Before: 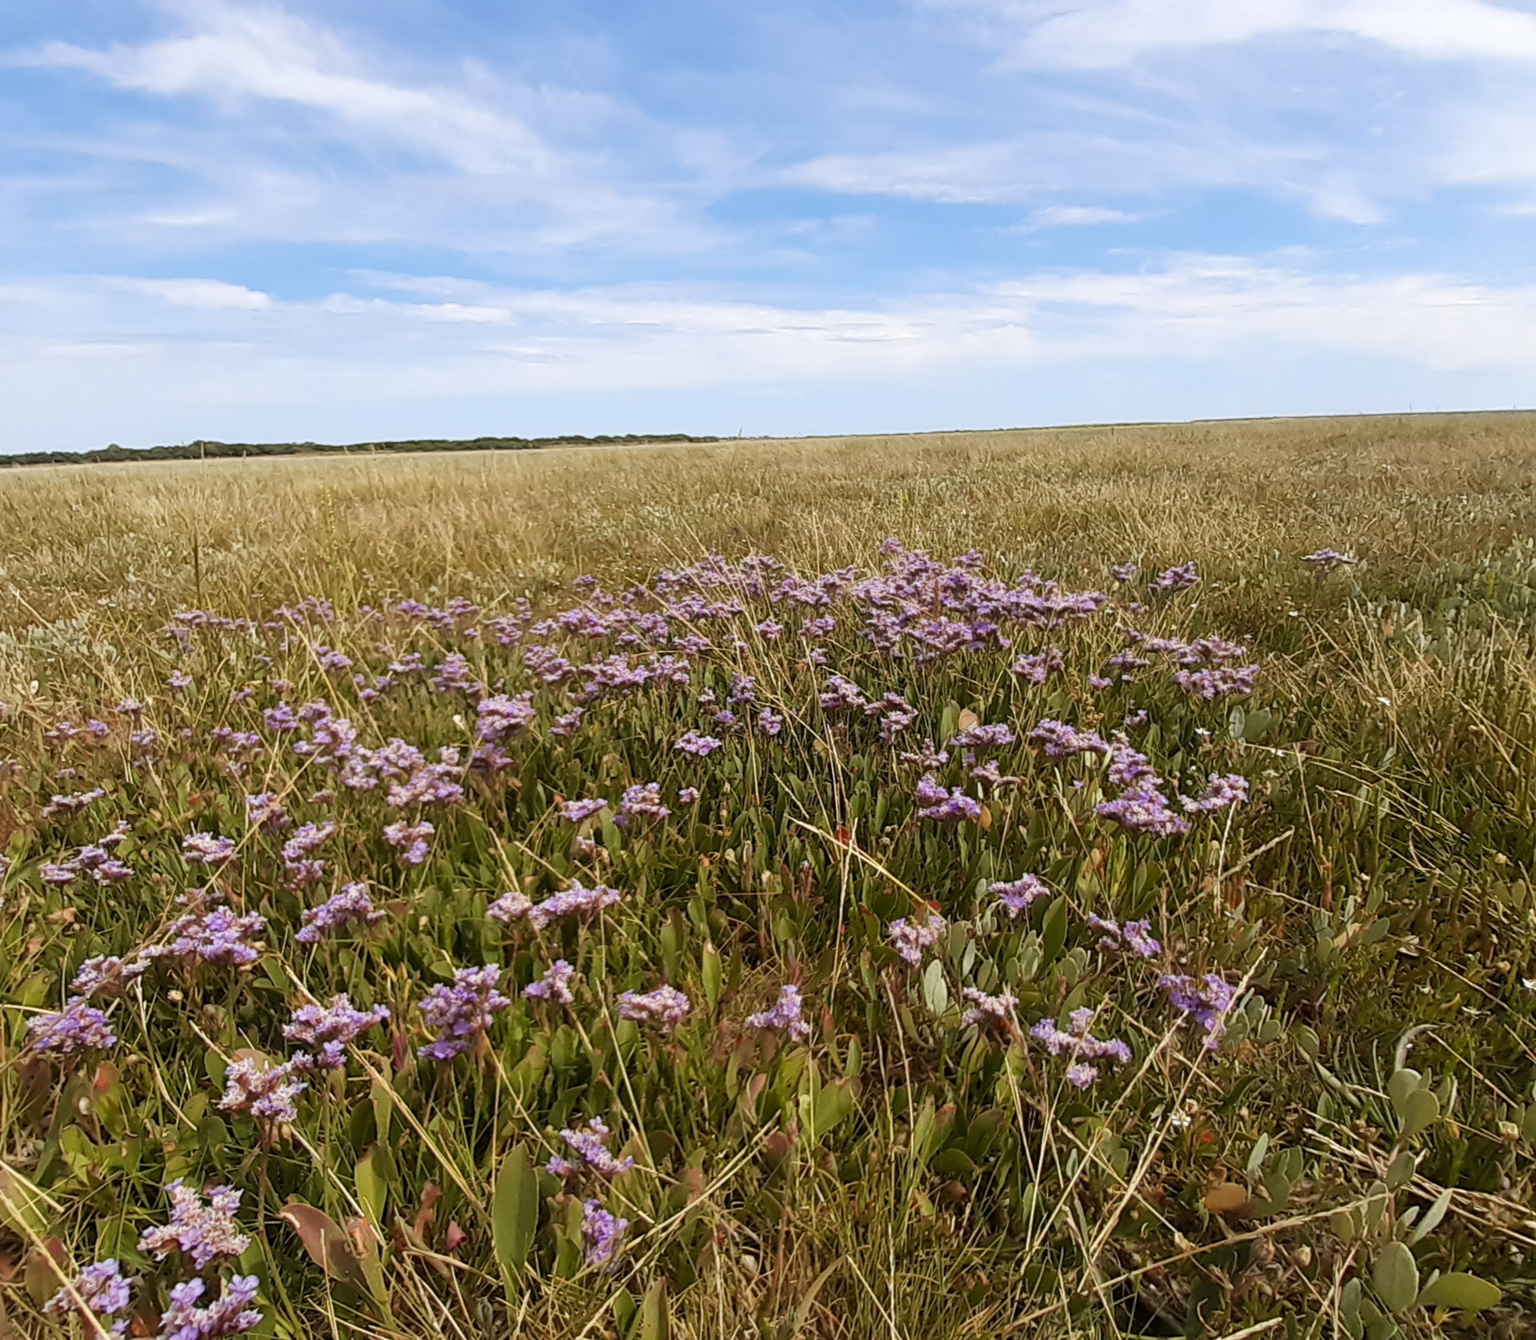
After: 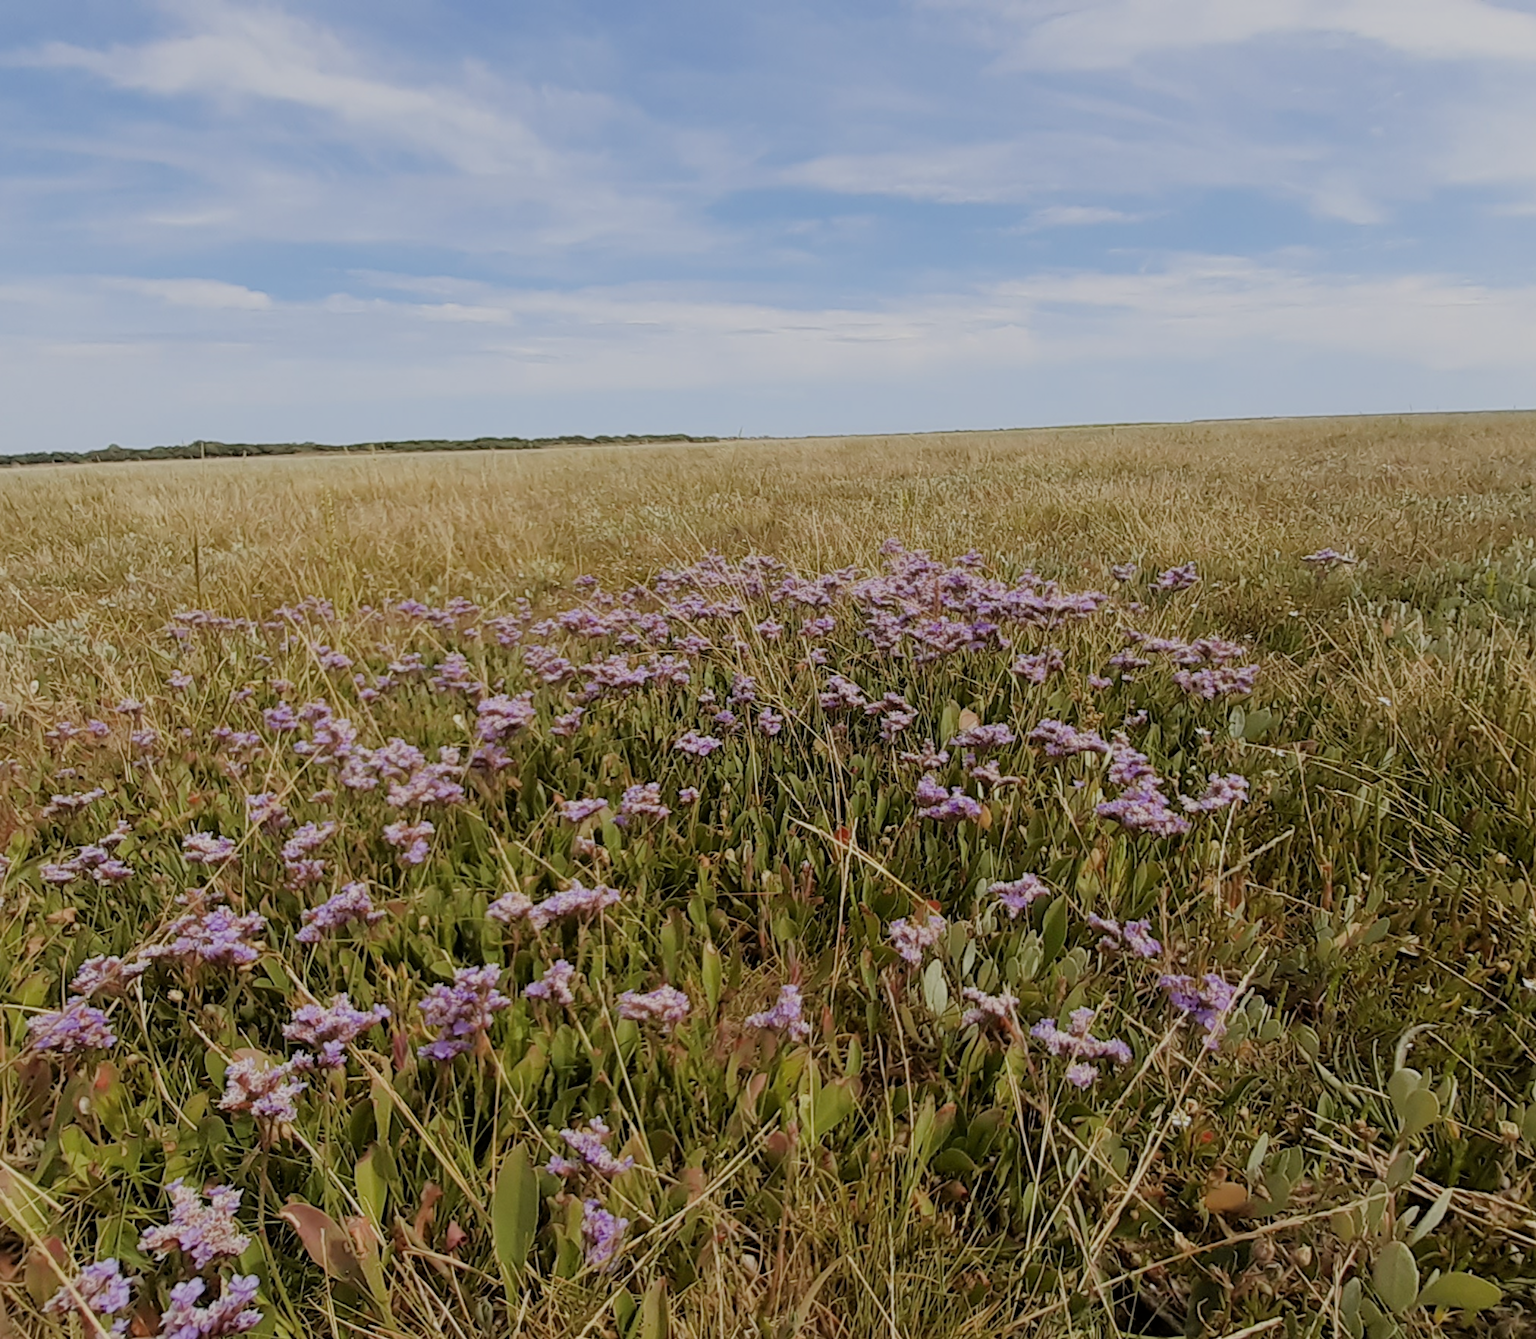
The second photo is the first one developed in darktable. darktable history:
filmic rgb: black relative exposure -6.54 EV, white relative exposure 4.74 EV, hardness 3.13, contrast 0.794
